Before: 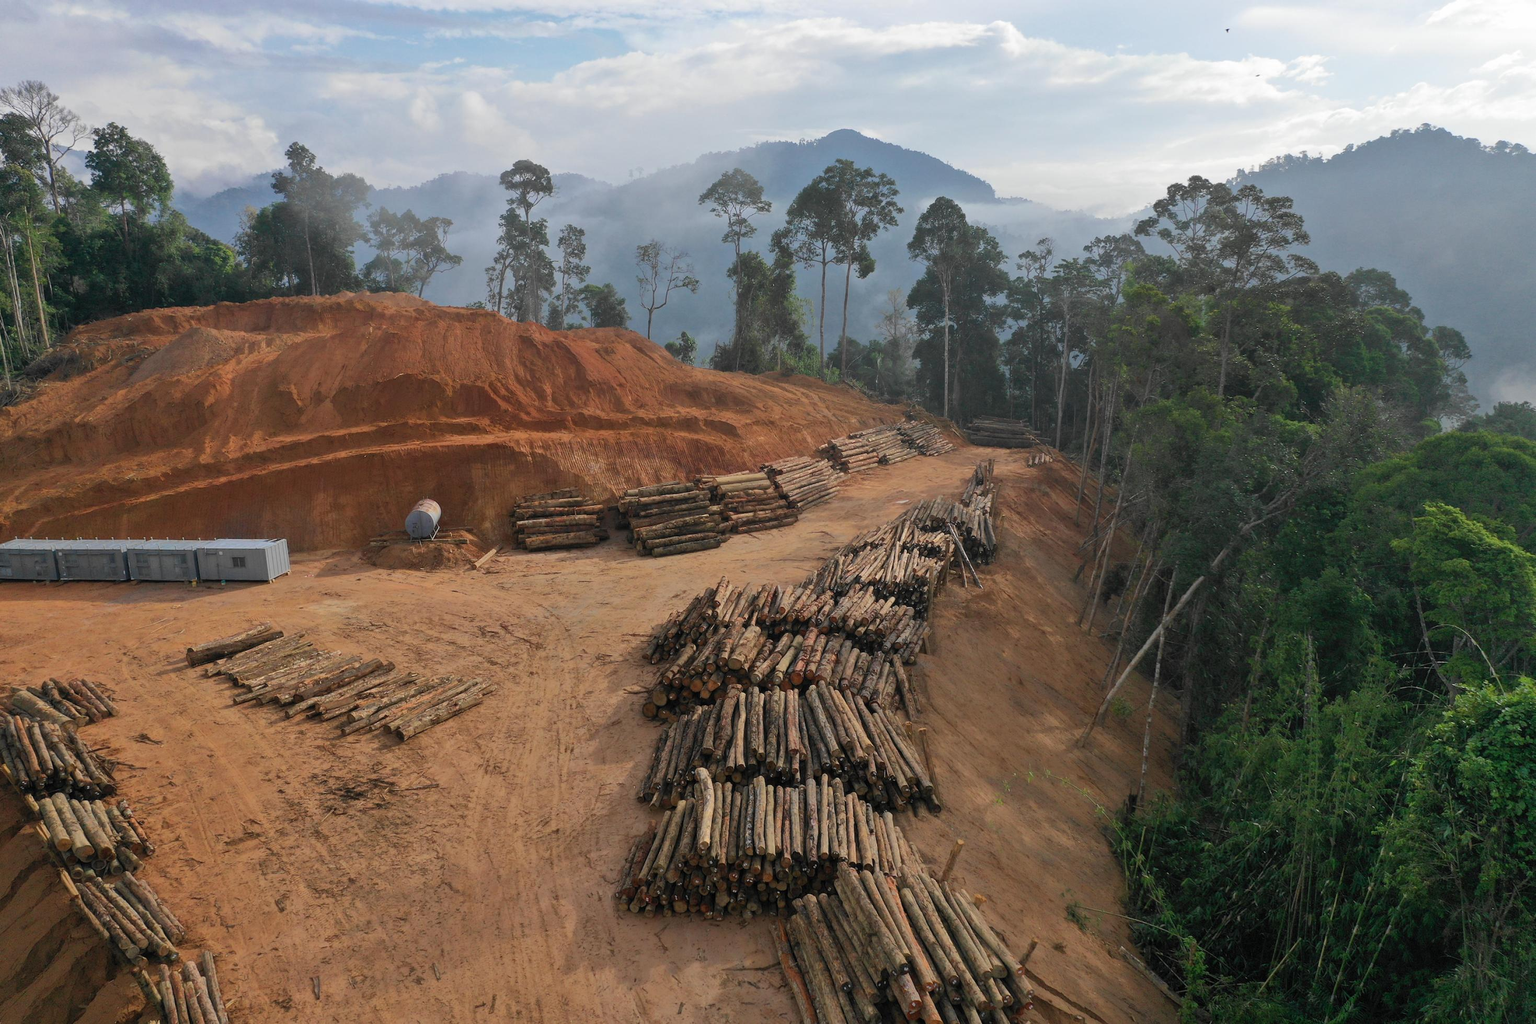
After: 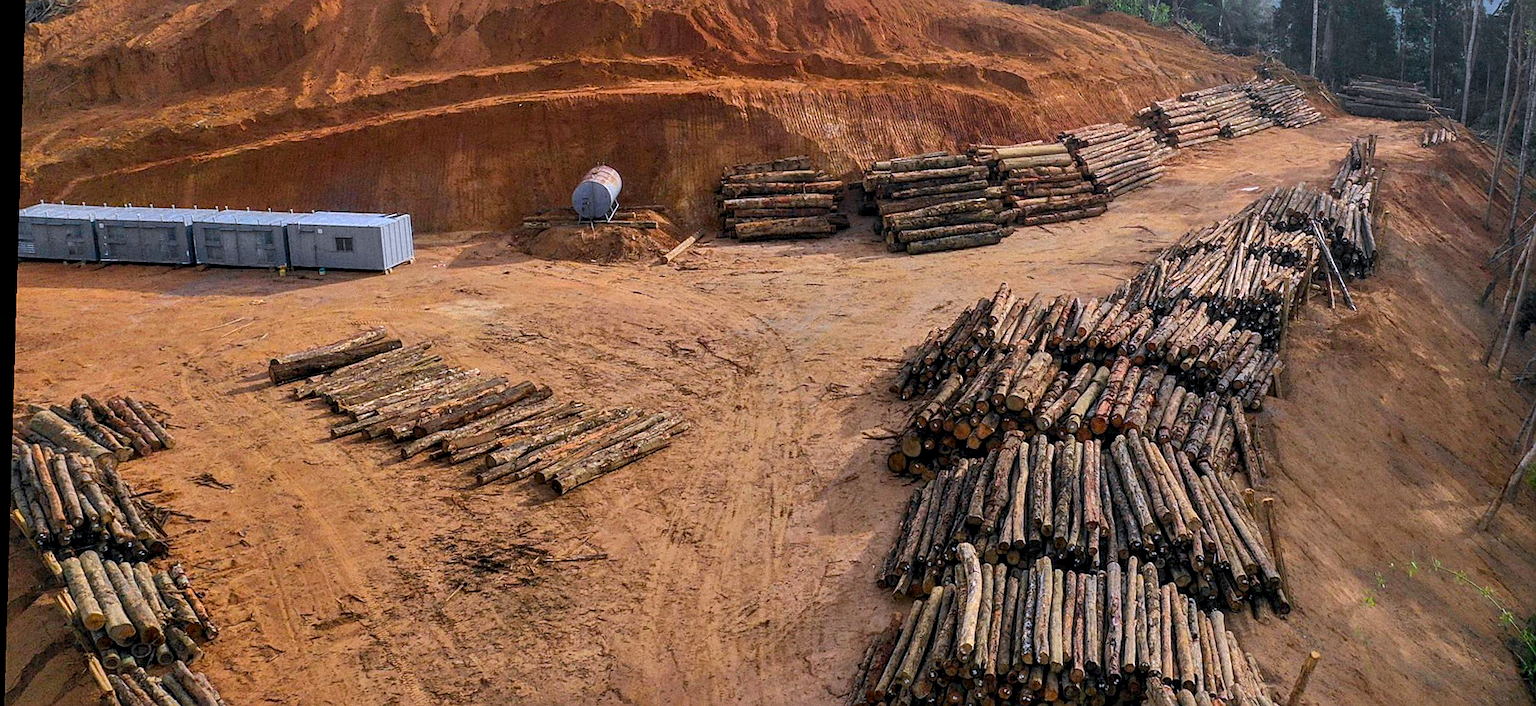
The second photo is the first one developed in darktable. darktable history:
crop: top 36.498%, right 27.964%, bottom 14.995%
sharpen: on, module defaults
white balance: red 0.967, blue 1.119, emerald 0.756
local contrast: detail 150%
grain: mid-tones bias 0%
exposure: exposure 0.2 EV, compensate highlight preservation false
rotate and perspective: rotation 1.72°, automatic cropping off
color balance rgb: perceptual saturation grading › global saturation 25%, global vibrance 20%
